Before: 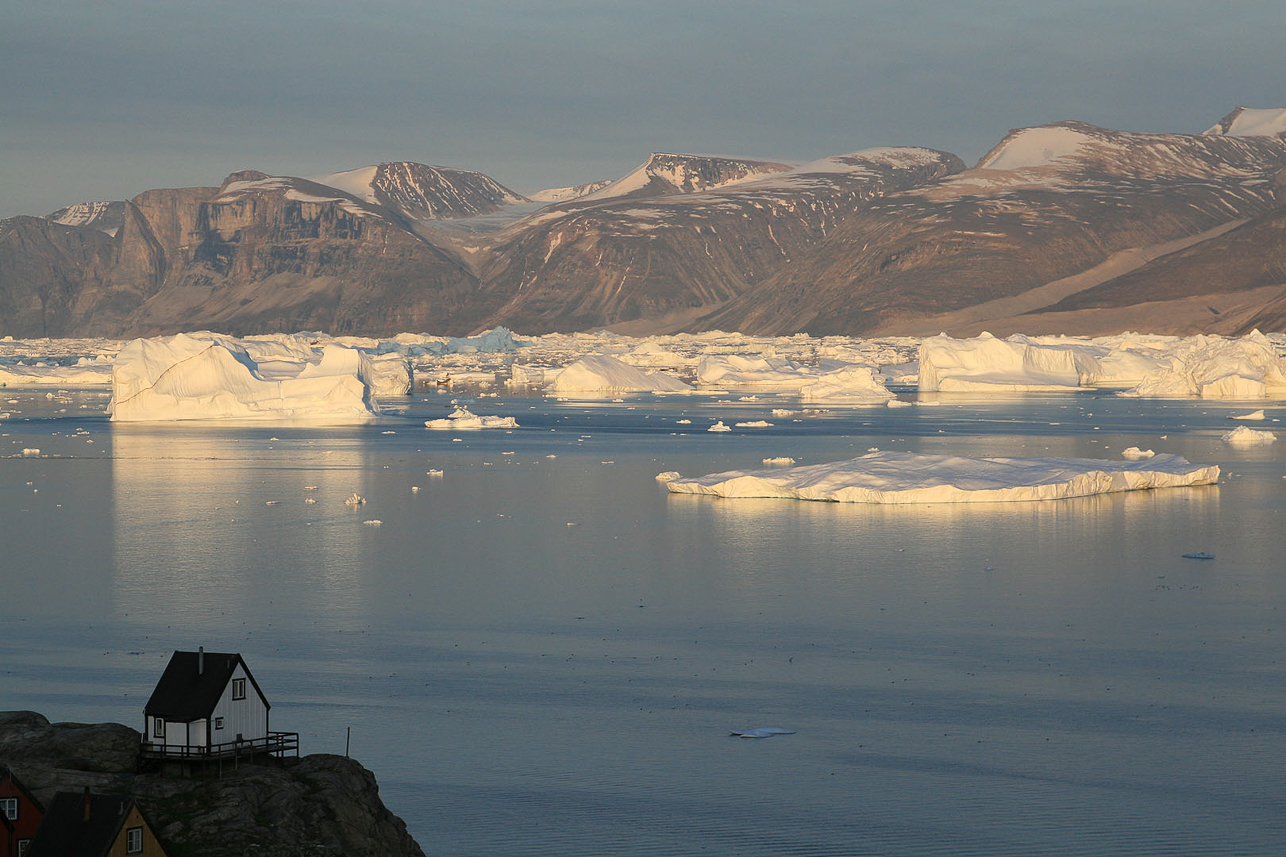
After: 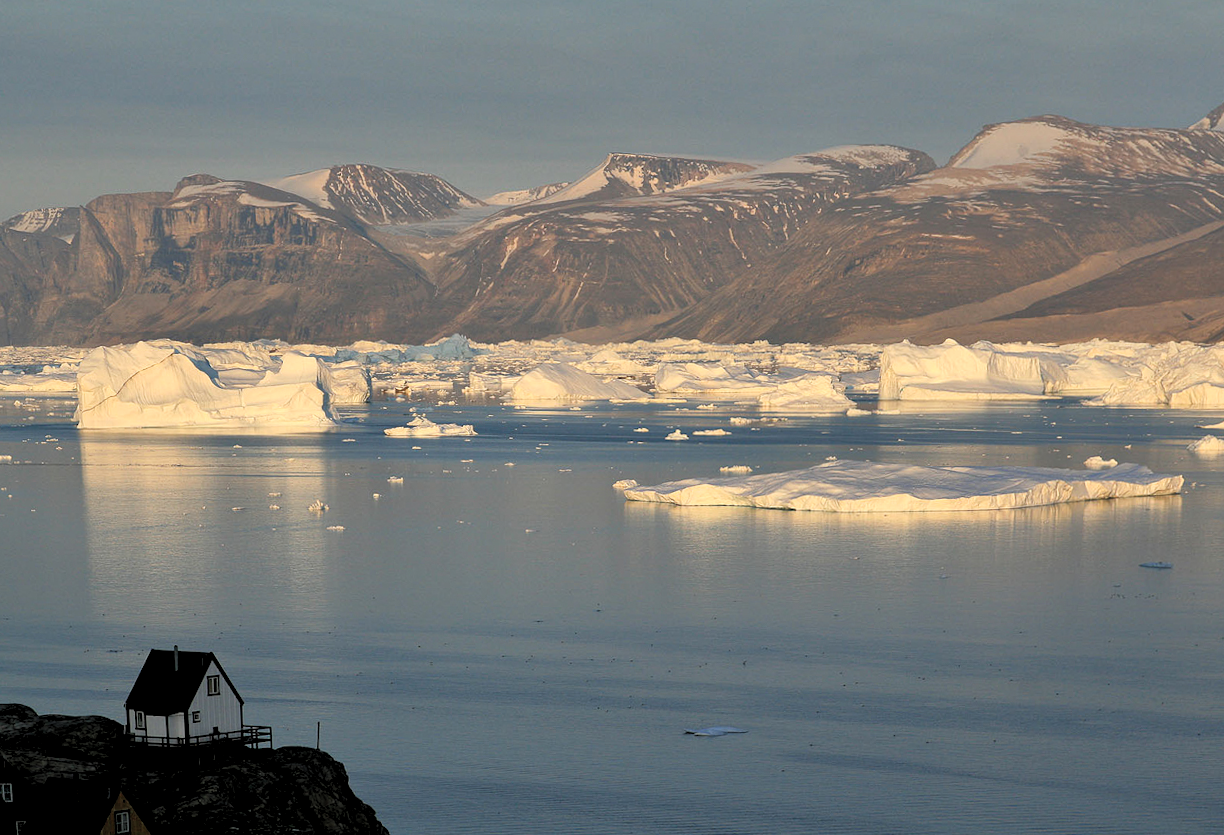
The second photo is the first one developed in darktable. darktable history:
rgb levels: levels [[0.013, 0.434, 0.89], [0, 0.5, 1], [0, 0.5, 1]]
rotate and perspective: rotation 0.074°, lens shift (vertical) 0.096, lens shift (horizontal) -0.041, crop left 0.043, crop right 0.952, crop top 0.024, crop bottom 0.979
shadows and highlights: shadows 20.91, highlights -82.73, soften with gaussian
